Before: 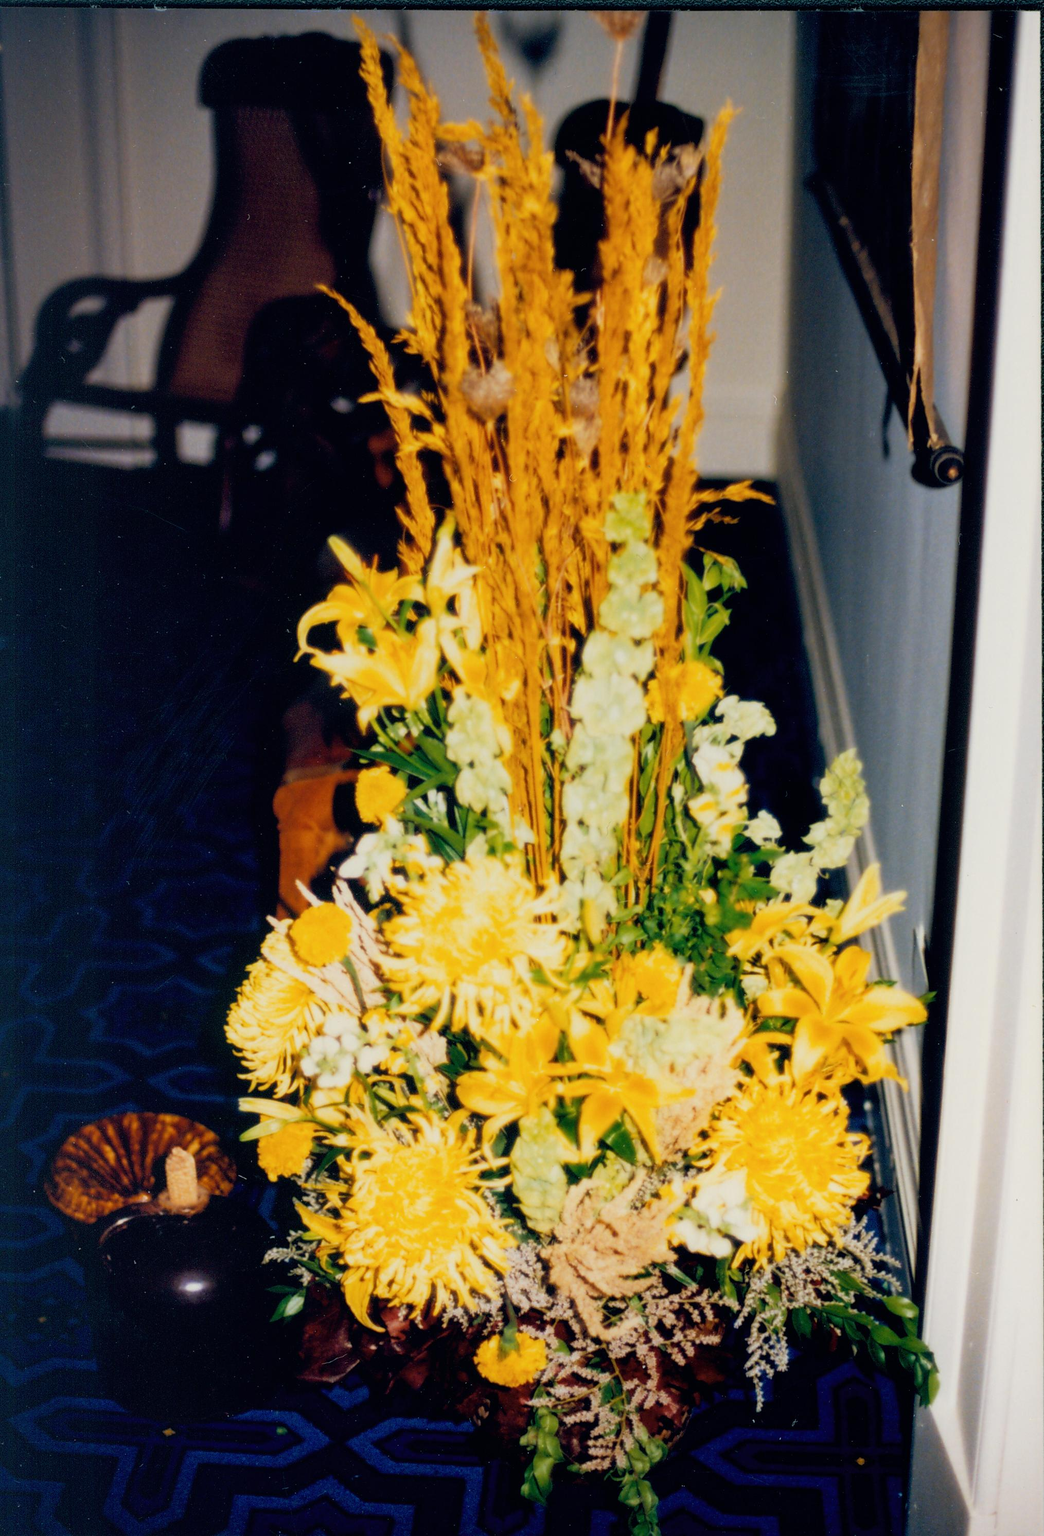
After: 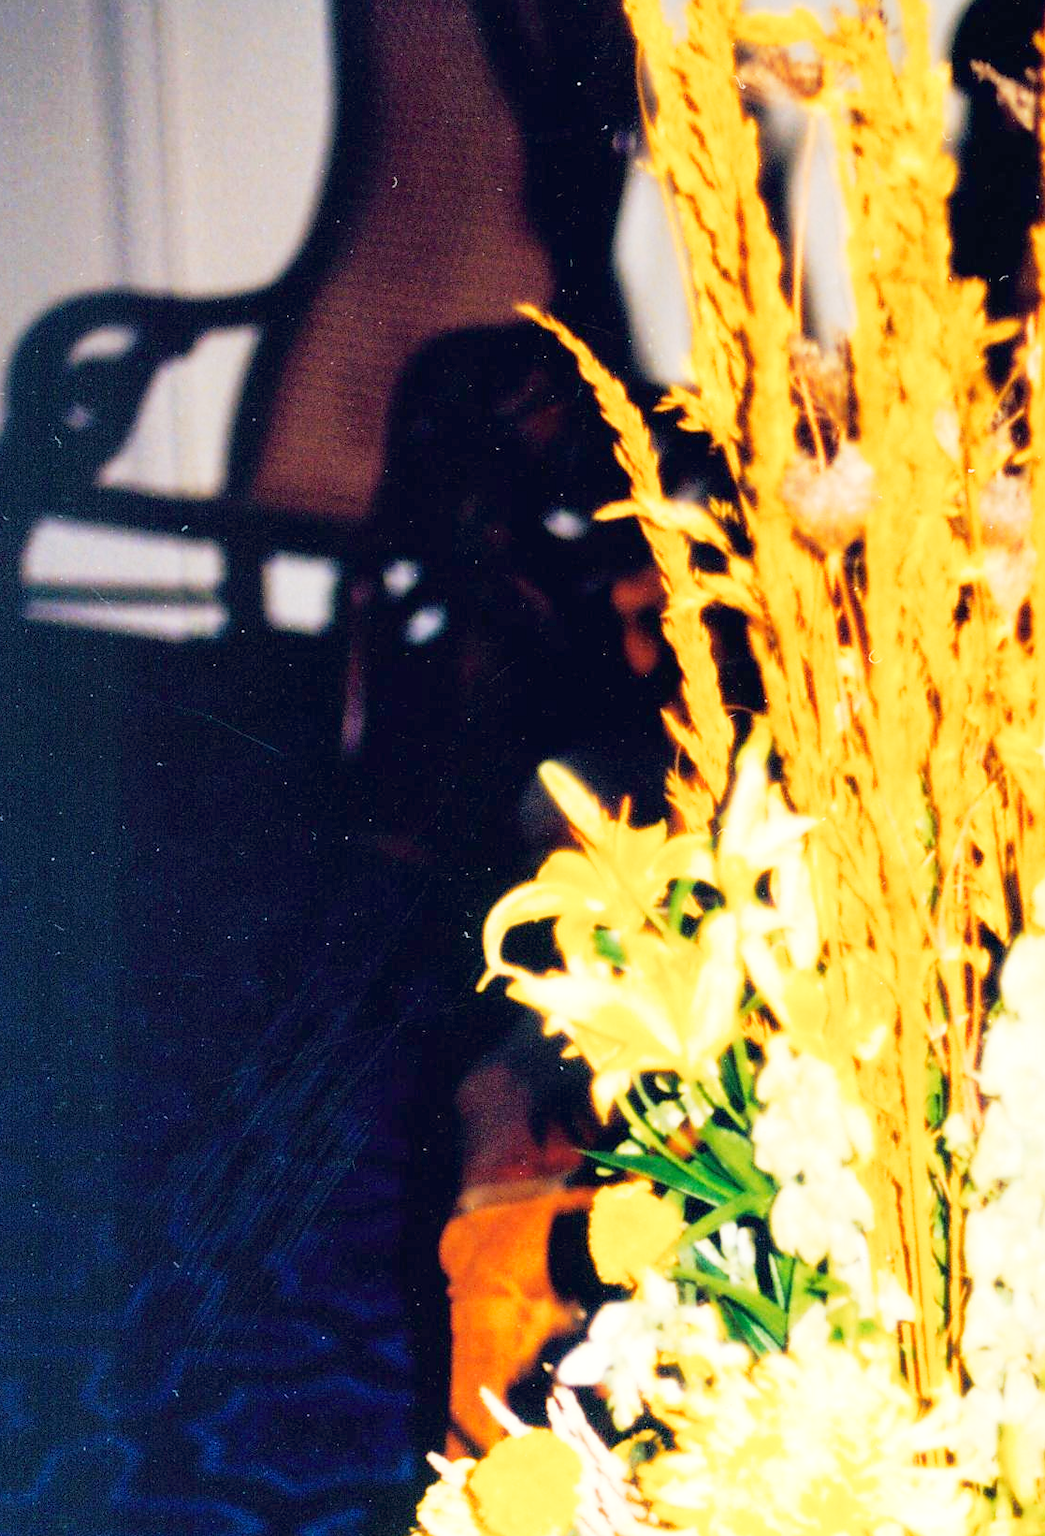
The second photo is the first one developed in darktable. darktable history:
crop and rotate: left 3.046%, top 7.605%, right 41.81%, bottom 37.399%
tone curve: curves: ch0 [(0, 0) (0.003, 0.015) (0.011, 0.025) (0.025, 0.056) (0.044, 0.104) (0.069, 0.139) (0.1, 0.181) (0.136, 0.226) (0.177, 0.28) (0.224, 0.346) (0.277, 0.42) (0.335, 0.505) (0.399, 0.594) (0.468, 0.699) (0.543, 0.776) (0.623, 0.848) (0.709, 0.893) (0.801, 0.93) (0.898, 0.97) (1, 1)], preserve colors none
exposure: exposure 0.606 EV, compensate highlight preservation false
